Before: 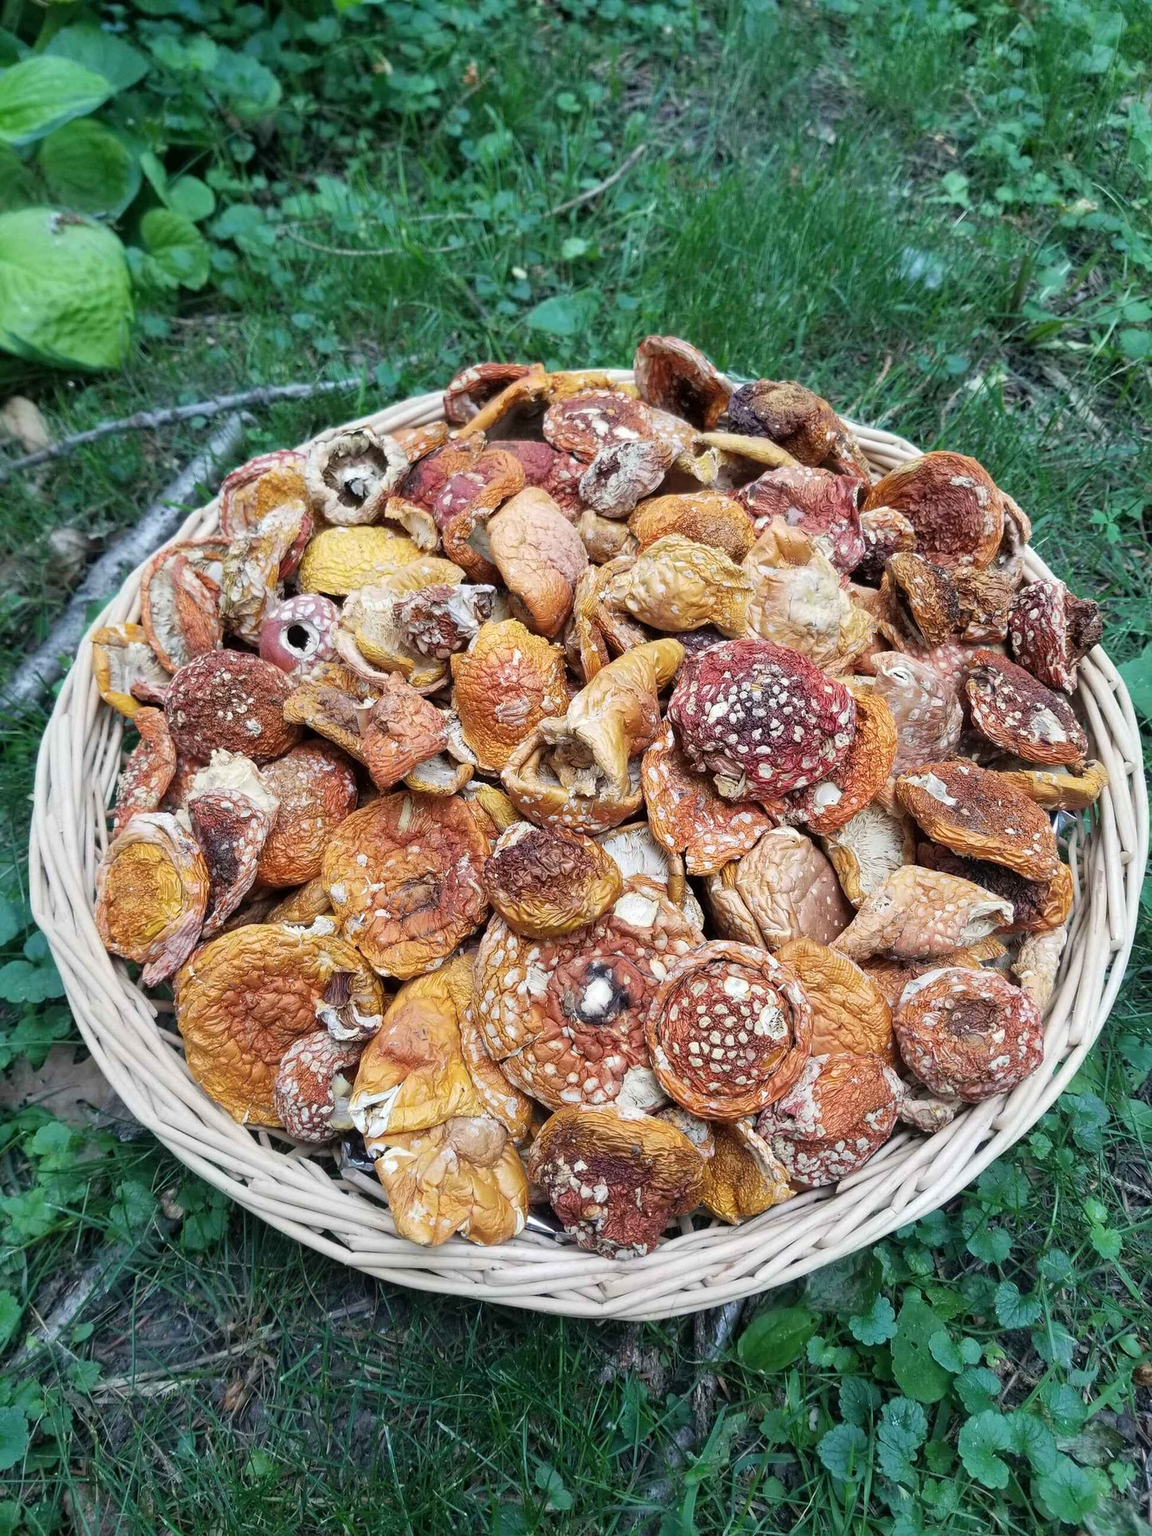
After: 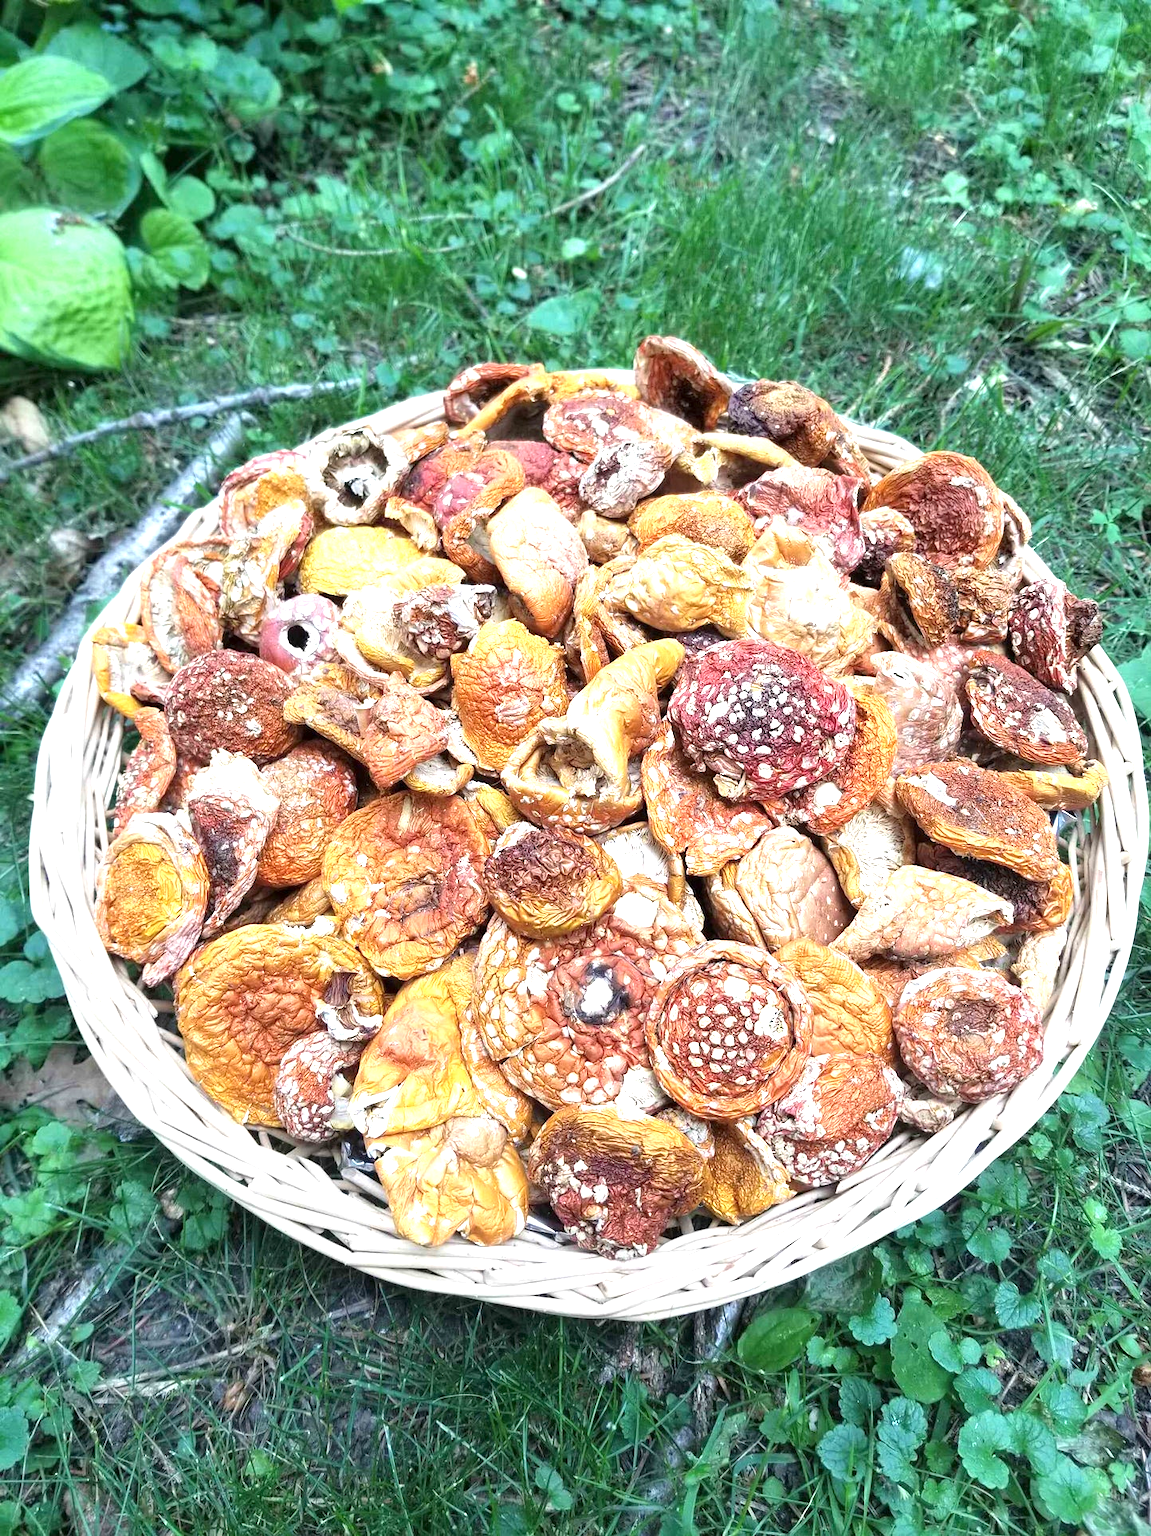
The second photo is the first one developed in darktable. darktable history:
white balance: emerald 1
exposure: exposure 1.061 EV, compensate highlight preservation false
